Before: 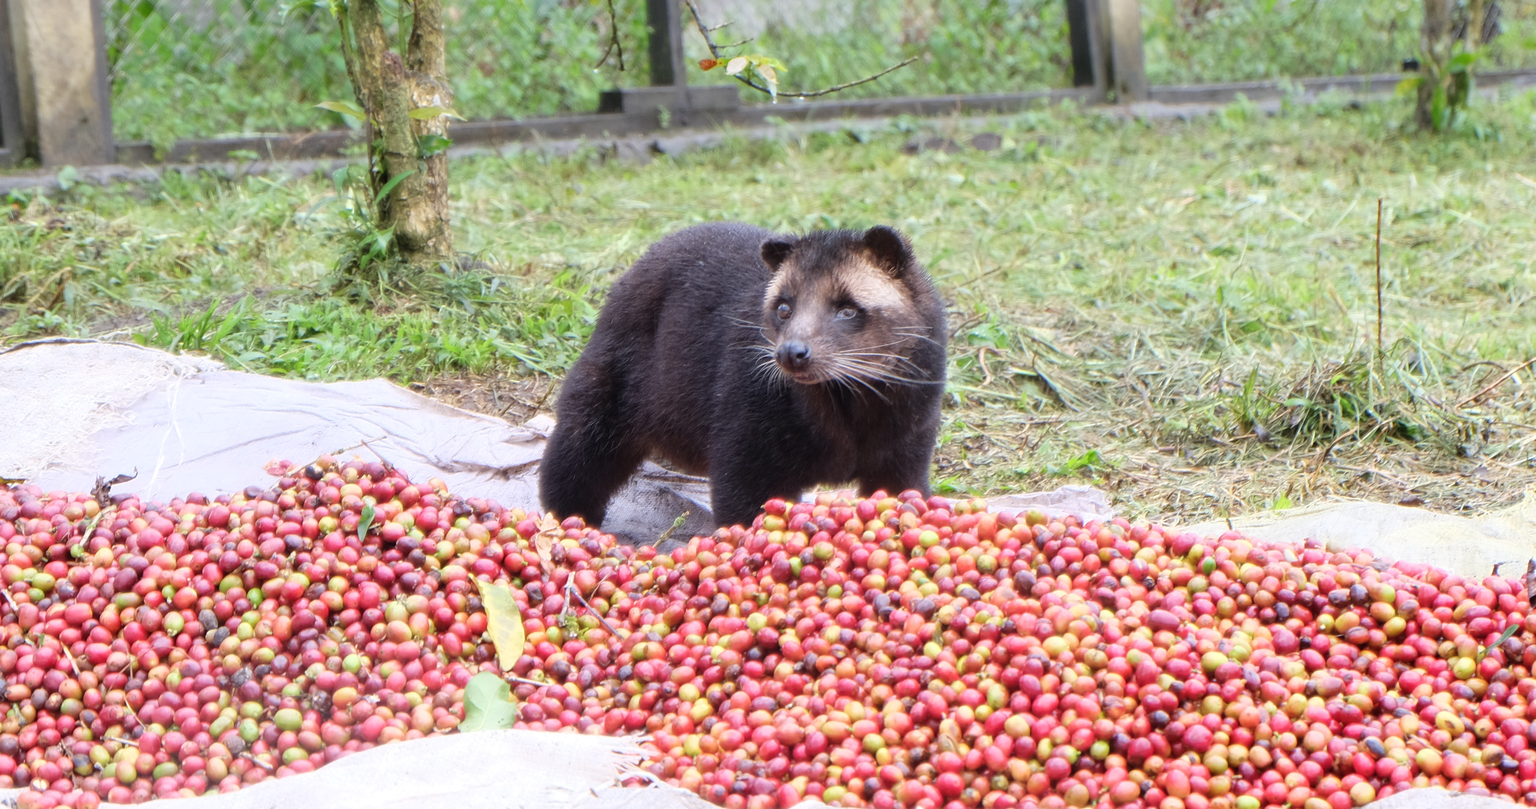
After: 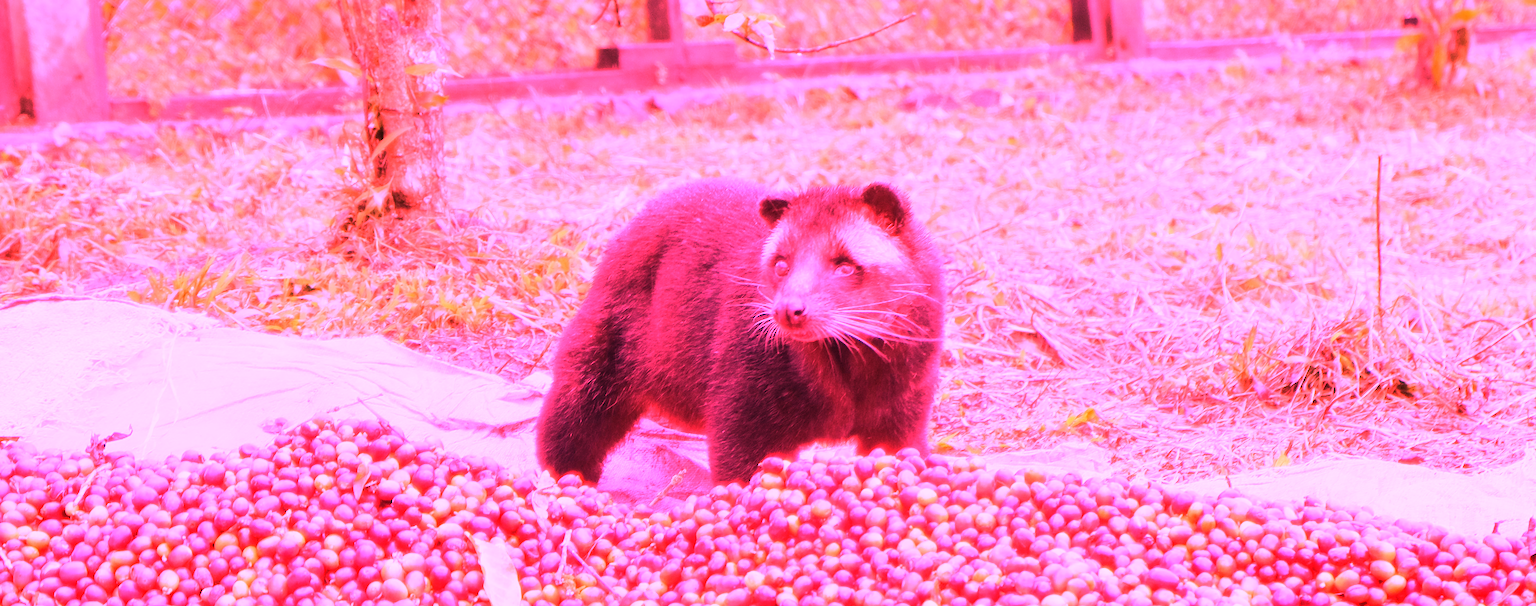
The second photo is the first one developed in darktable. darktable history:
exposure: black level correction 0, exposure 0.95 EV, compensate exposure bias true, compensate highlight preservation false
crop: left 0.387%, top 5.469%, bottom 19.809%
white balance: red 4.26, blue 1.802
